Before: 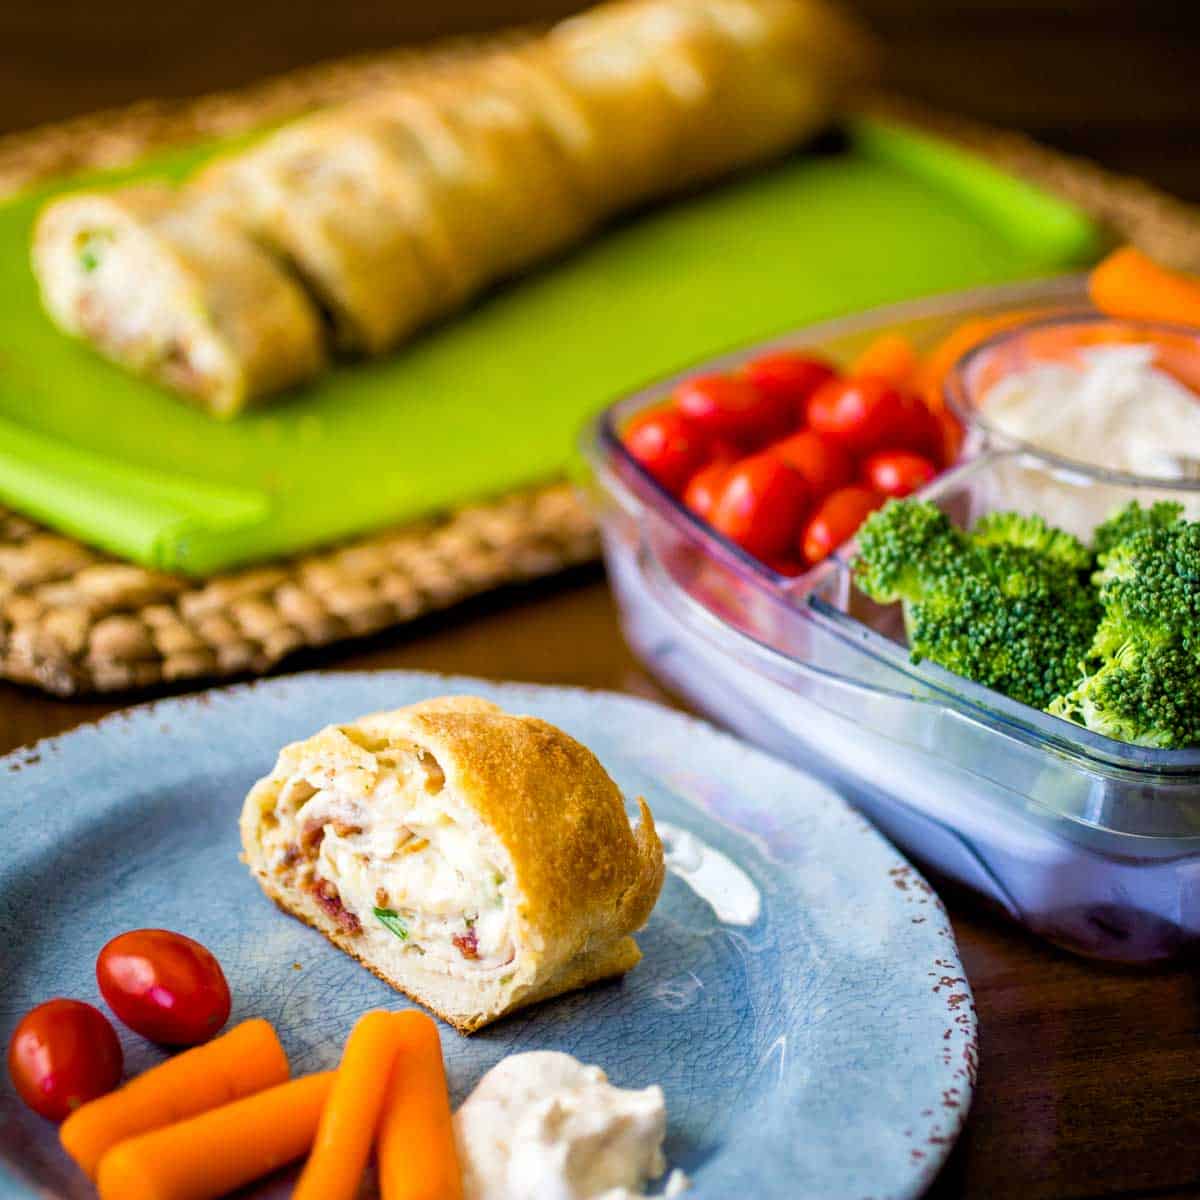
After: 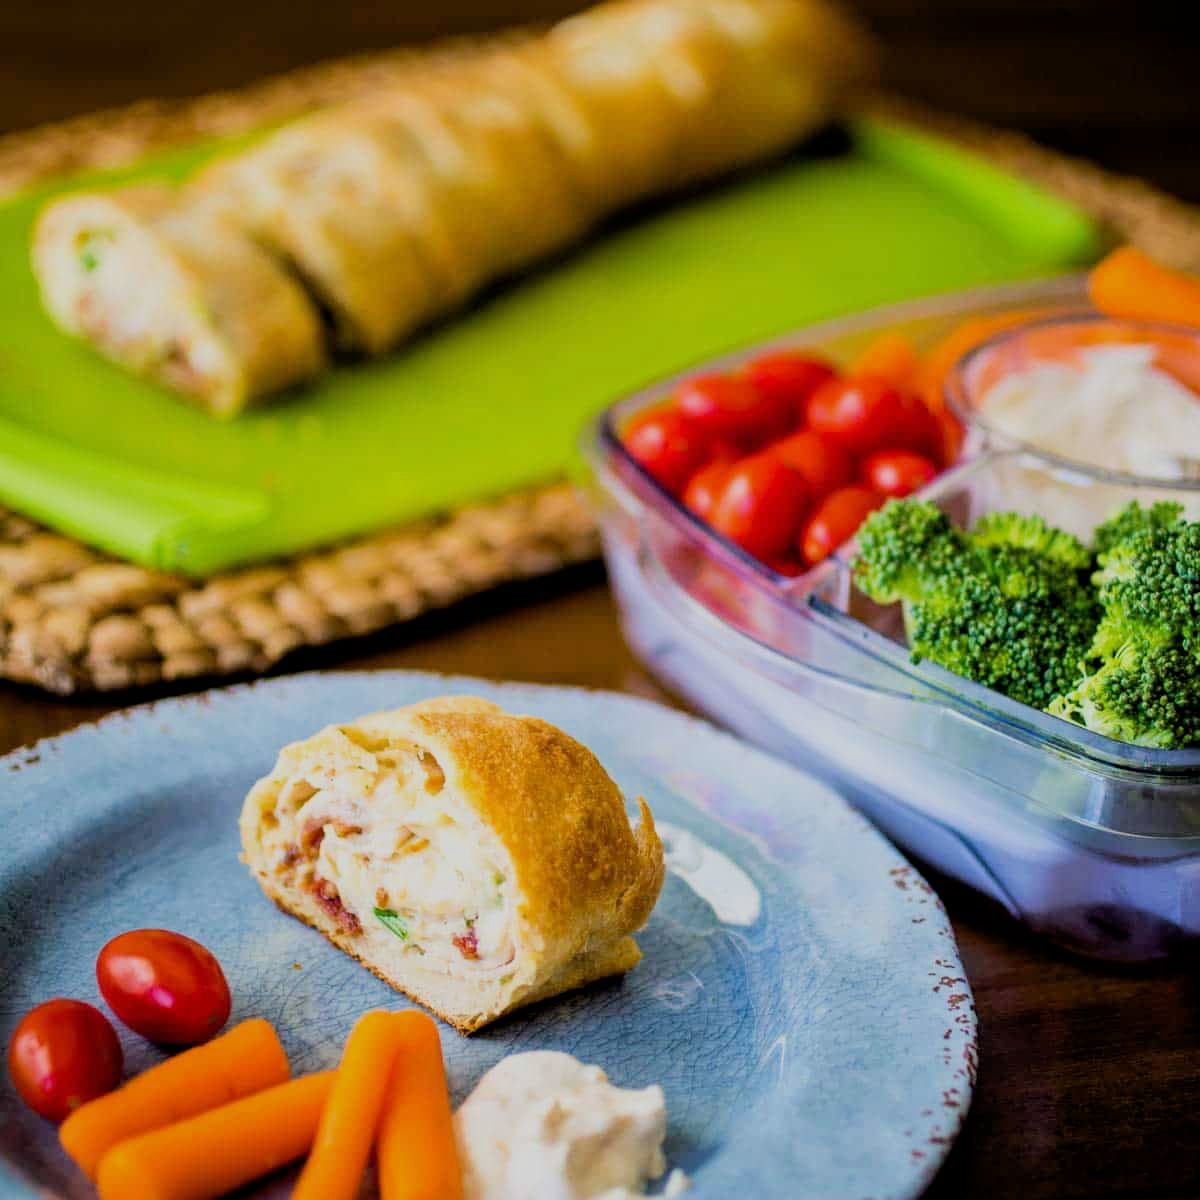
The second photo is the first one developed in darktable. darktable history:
filmic rgb: black relative exposure -7.65 EV, white relative exposure 4.56 EV, threshold 5.96 EV, hardness 3.61, color science v6 (2022), iterations of high-quality reconstruction 0, enable highlight reconstruction true
